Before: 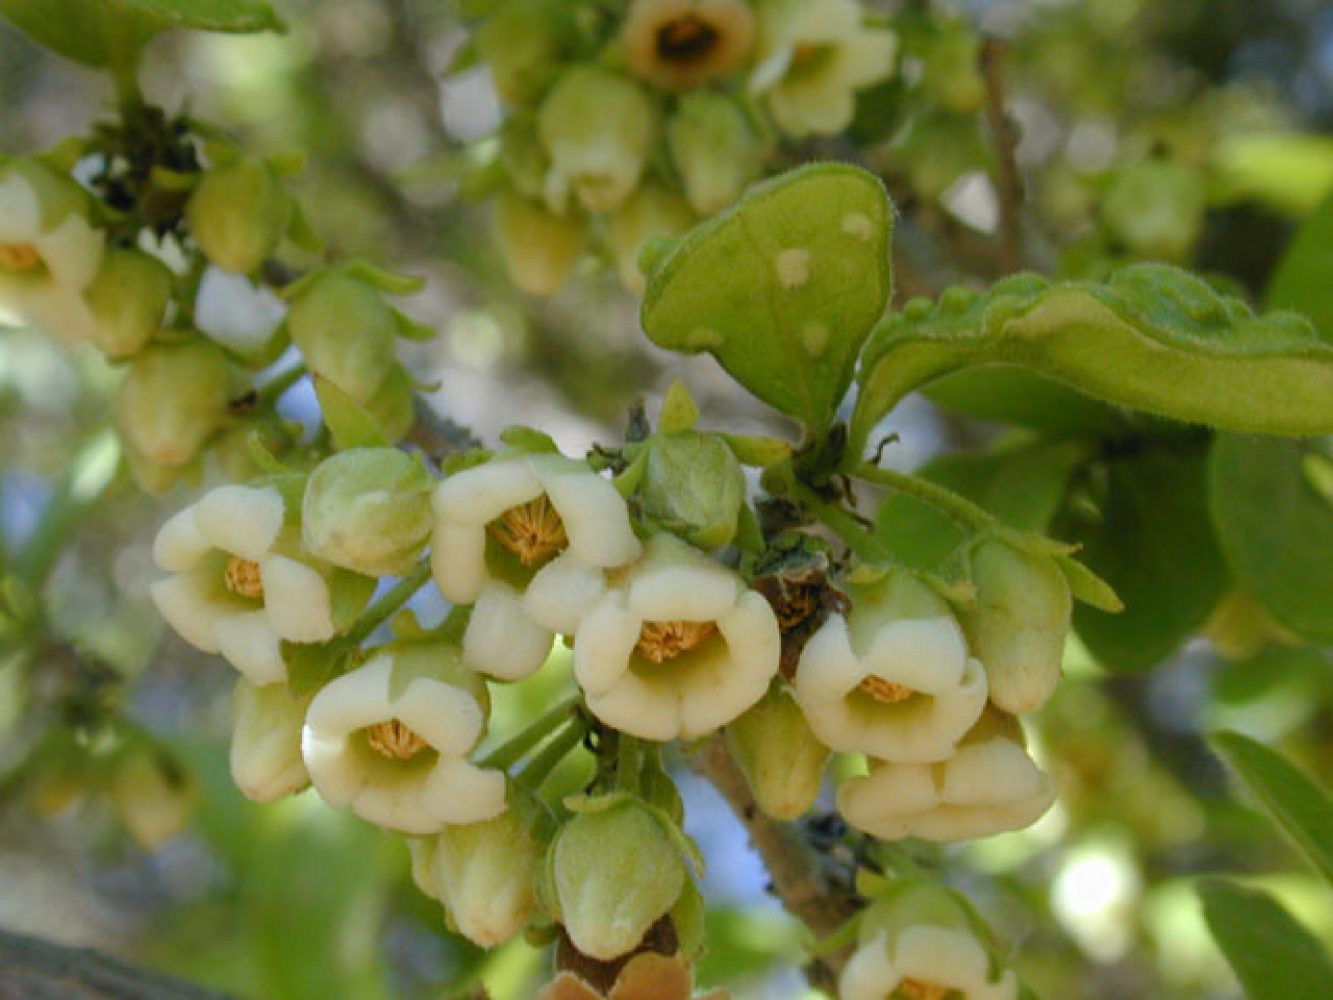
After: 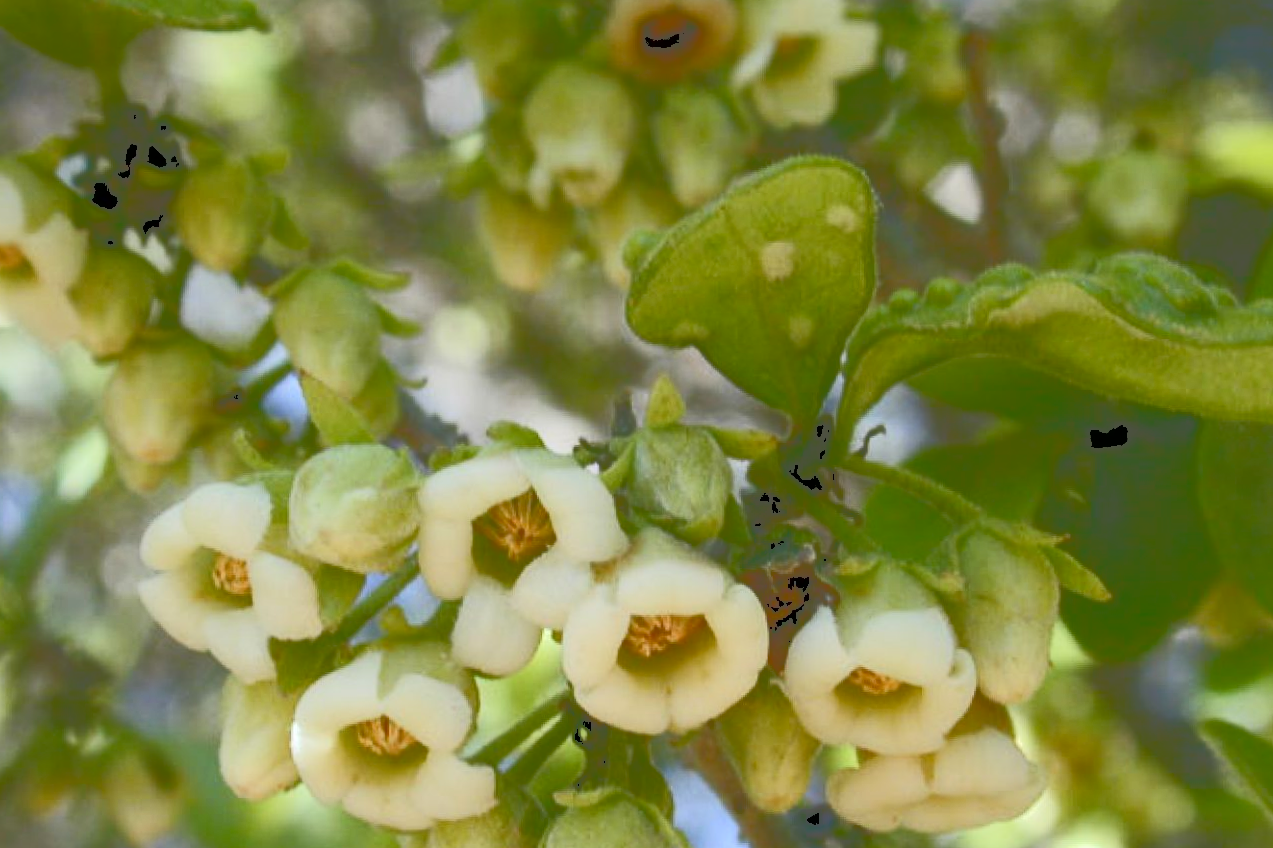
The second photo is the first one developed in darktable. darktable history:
tone curve: curves: ch0 [(0, 0) (0.003, 0.331) (0.011, 0.333) (0.025, 0.333) (0.044, 0.334) (0.069, 0.335) (0.1, 0.338) (0.136, 0.342) (0.177, 0.347) (0.224, 0.352) (0.277, 0.359) (0.335, 0.39) (0.399, 0.434) (0.468, 0.509) (0.543, 0.615) (0.623, 0.731) (0.709, 0.814) (0.801, 0.88) (0.898, 0.921) (1, 1)], color space Lab, independent channels, preserve colors none
exposure: black level correction 0.01, exposure 0.015 EV, compensate highlight preservation false
crop and rotate: angle 0.55°, left 0.366%, right 2.852%, bottom 14.07%
